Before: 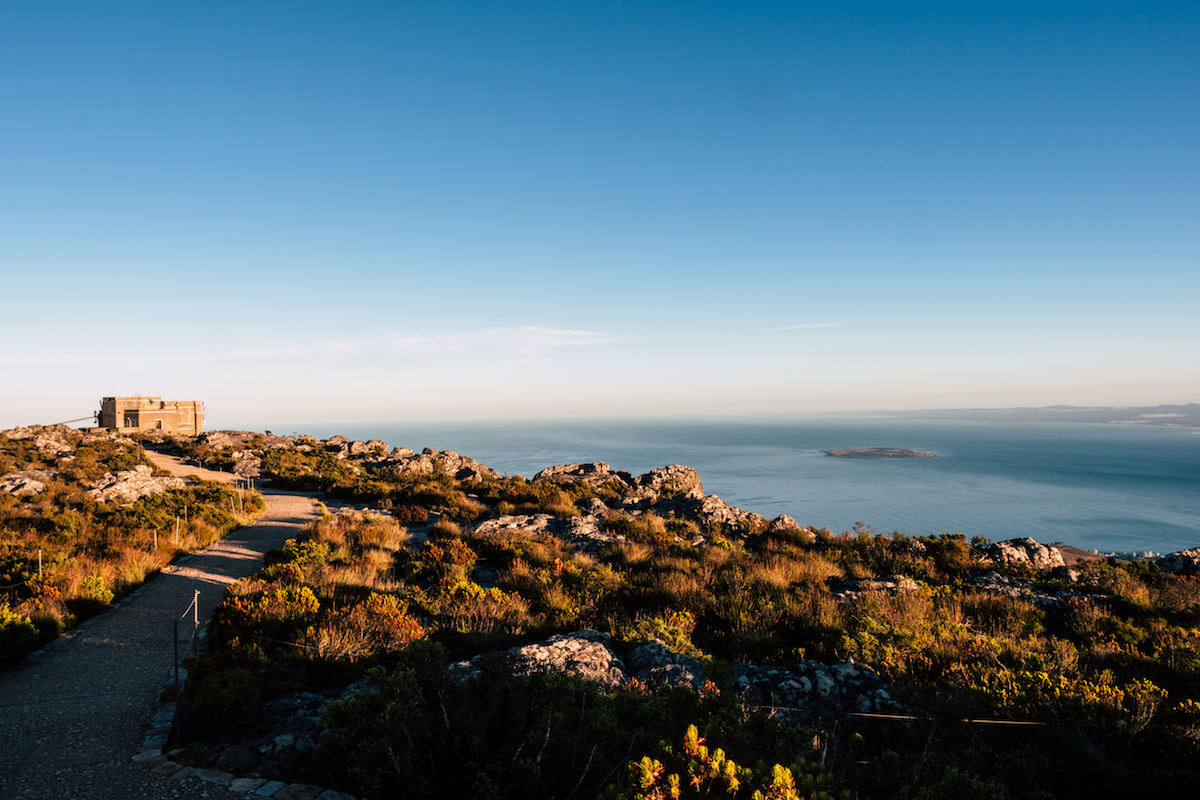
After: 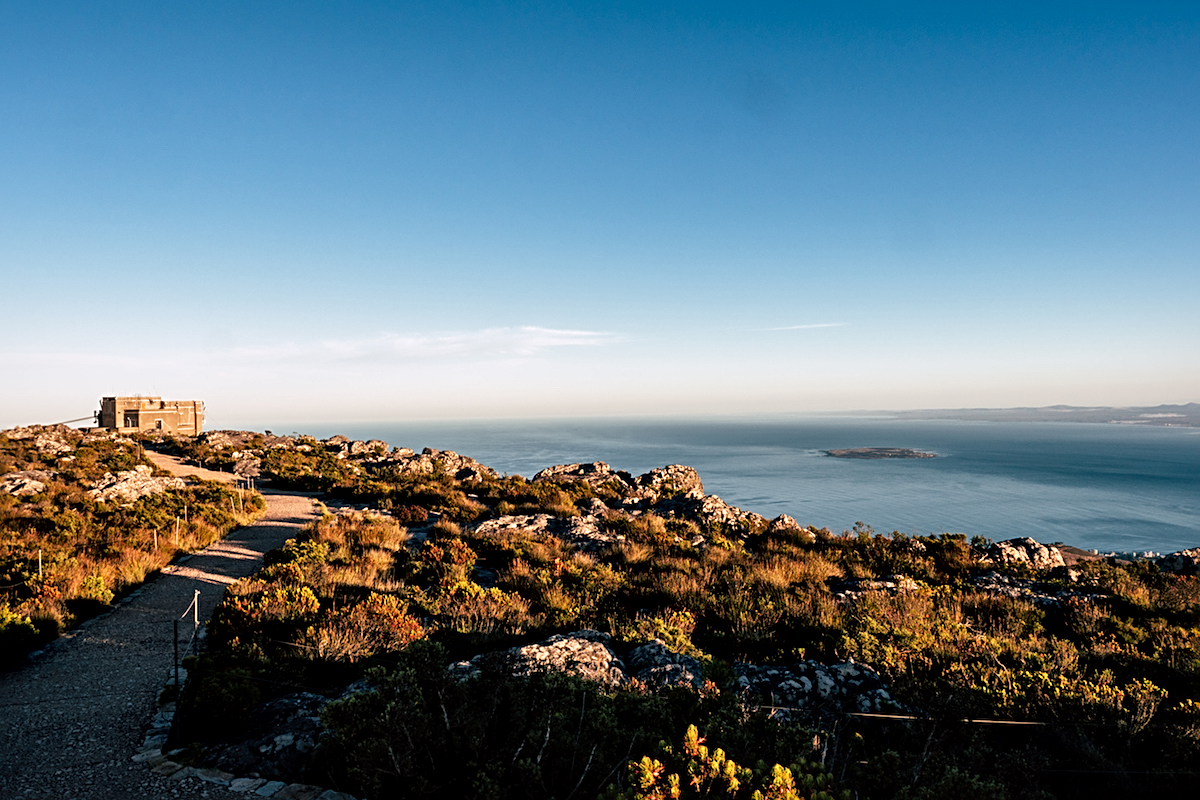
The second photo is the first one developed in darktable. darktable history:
sharpen: radius 2.767
local contrast: mode bilateral grid, contrast 20, coarseness 50, detail 159%, midtone range 0.2
